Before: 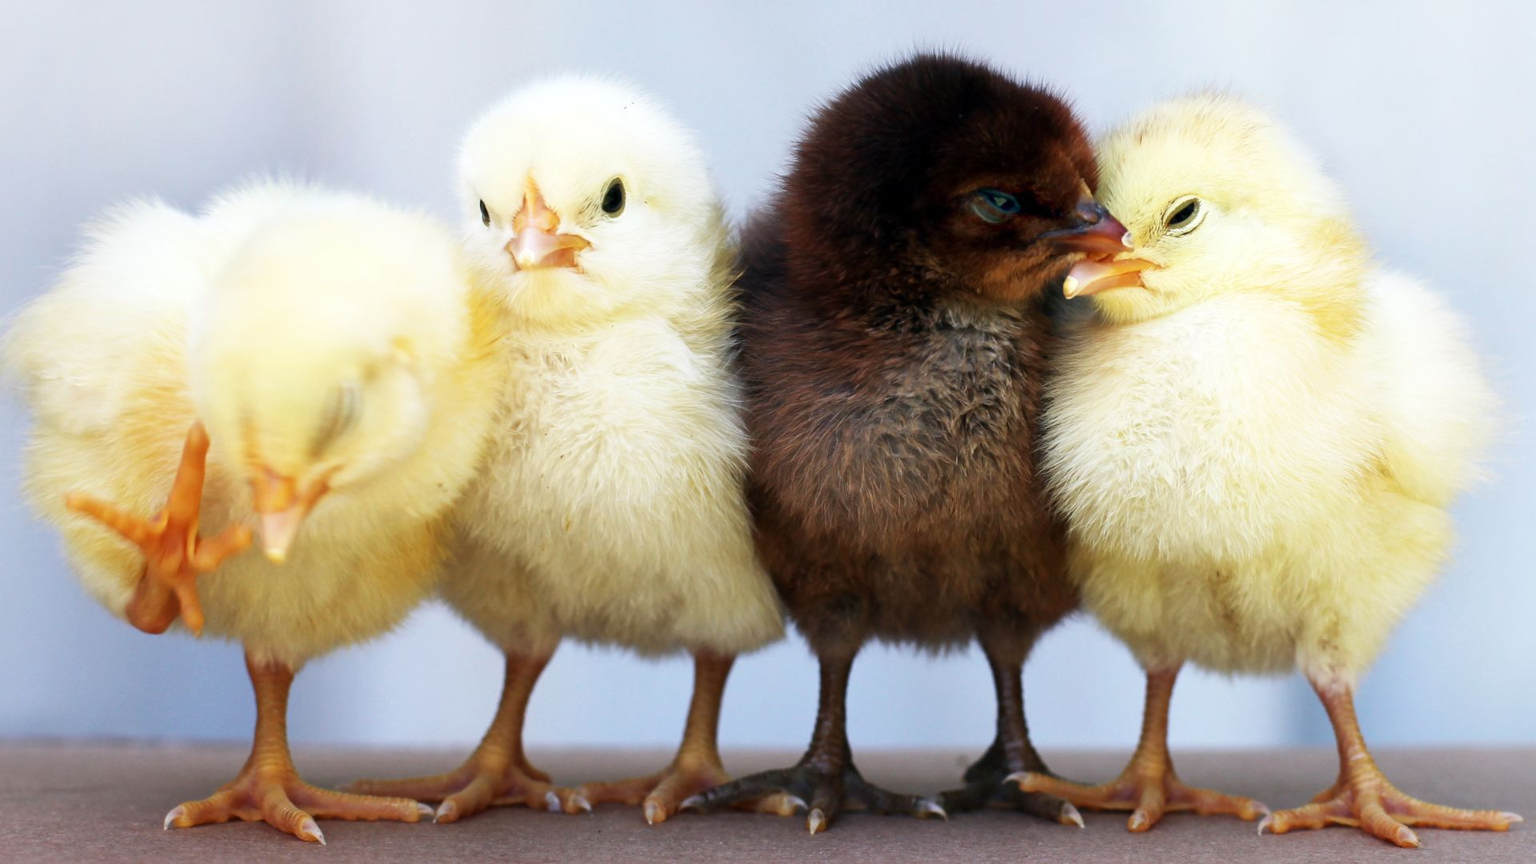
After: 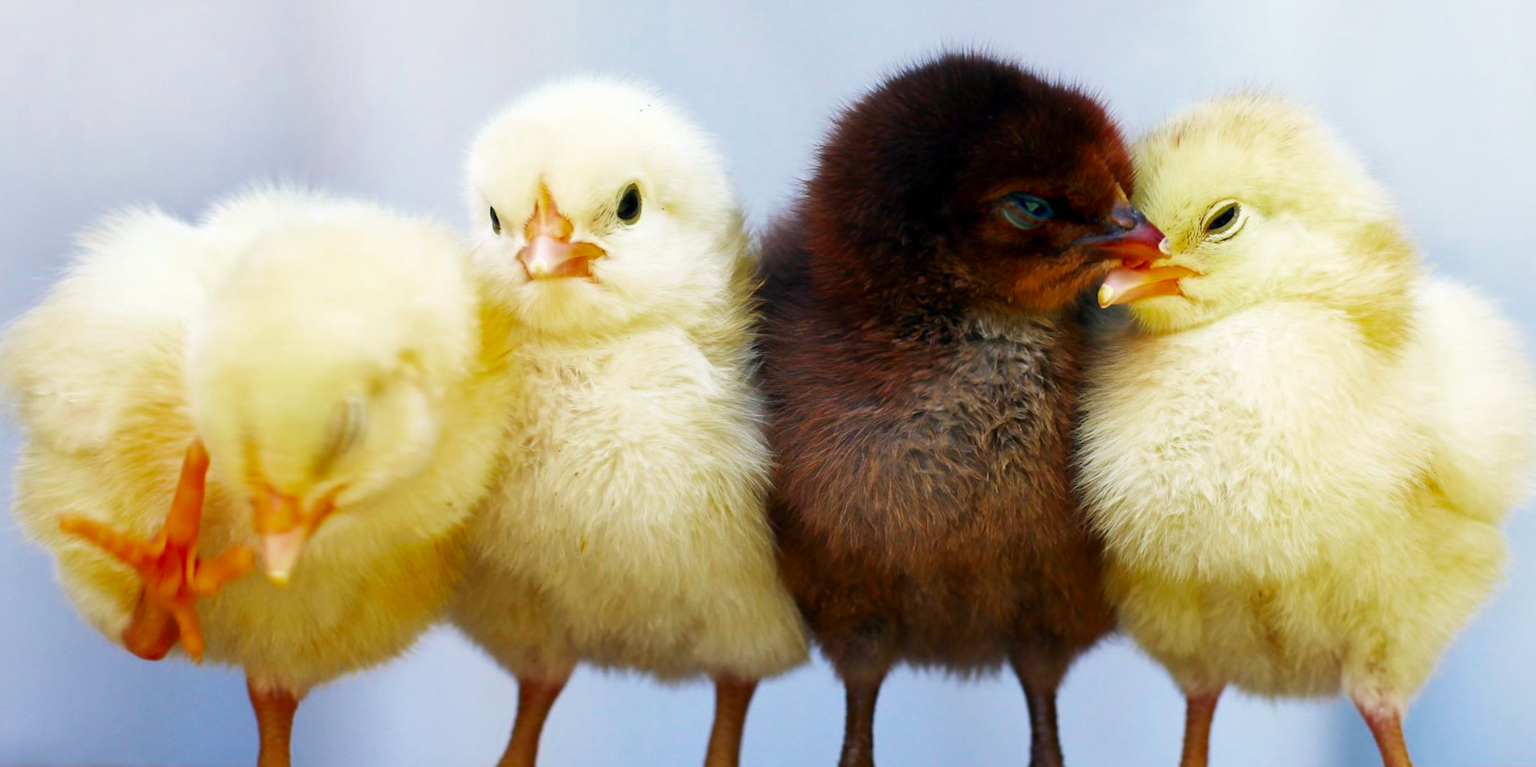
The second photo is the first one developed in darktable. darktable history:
color zones: curves: ch0 [(0, 0.425) (0.143, 0.422) (0.286, 0.42) (0.429, 0.419) (0.571, 0.419) (0.714, 0.42) (0.857, 0.422) (1, 0.425)]; ch1 [(0, 0.666) (0.143, 0.669) (0.286, 0.671) (0.429, 0.67) (0.571, 0.67) (0.714, 0.67) (0.857, 0.67) (1, 0.666)]
white balance: red 1.009, blue 0.985
crop and rotate: angle 0.2°, left 0.275%, right 3.127%, bottom 14.18%
